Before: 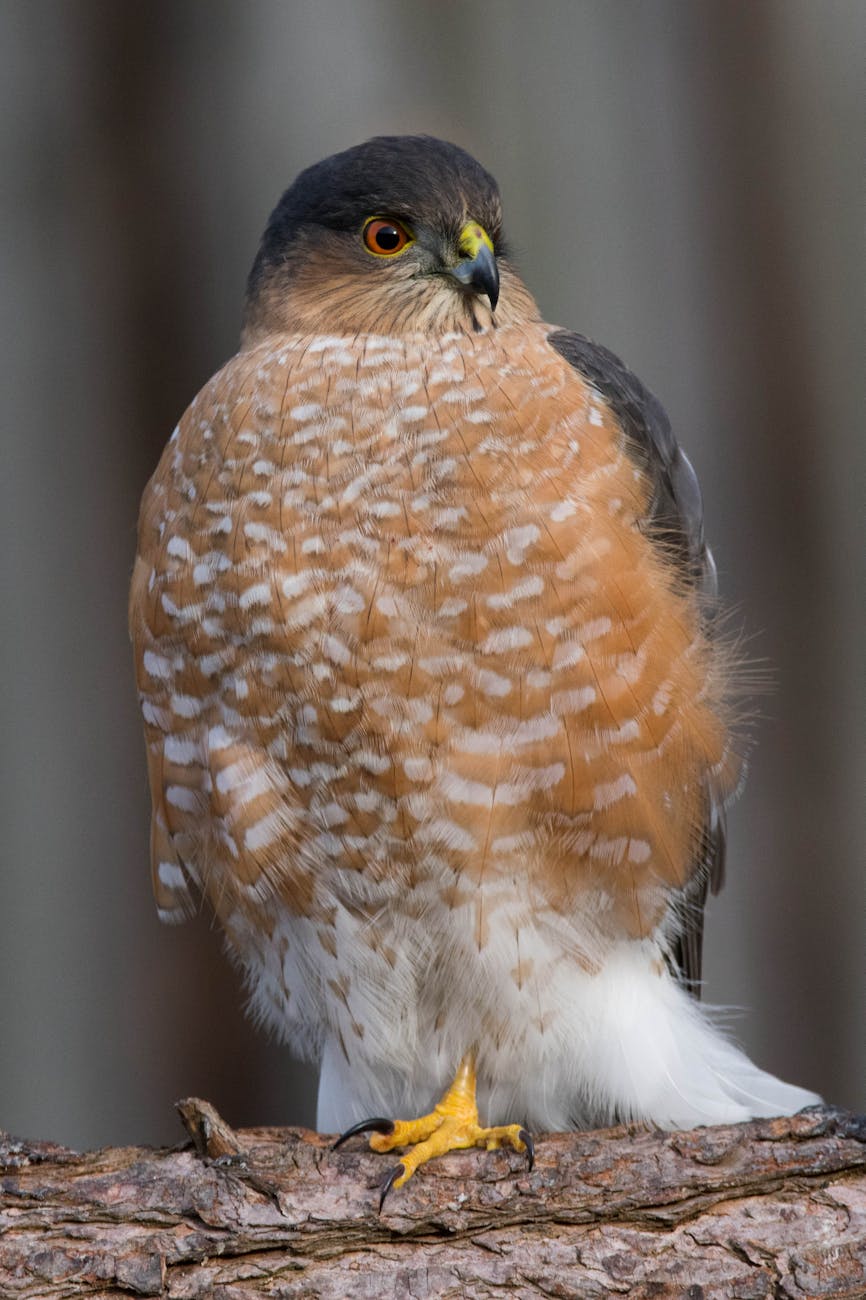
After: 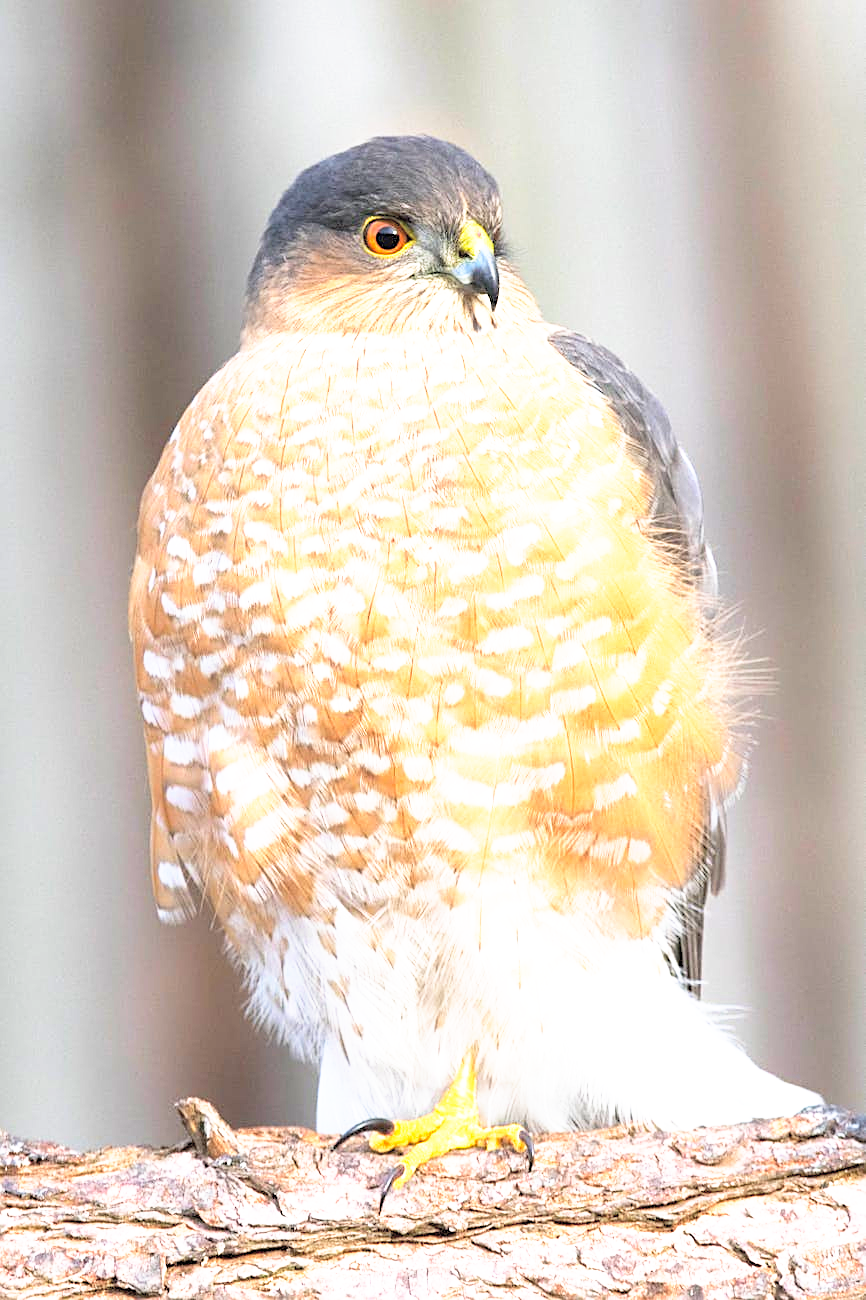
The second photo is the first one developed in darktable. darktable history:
exposure: black level correction 0, exposure 1.1 EV, compensate exposure bias true, compensate highlight preservation false
vibrance: on, module defaults
contrast brightness saturation: brightness 0.28
sharpen: on, module defaults
base curve: curves: ch0 [(0, 0) (0.495, 0.917) (1, 1)], preserve colors none
